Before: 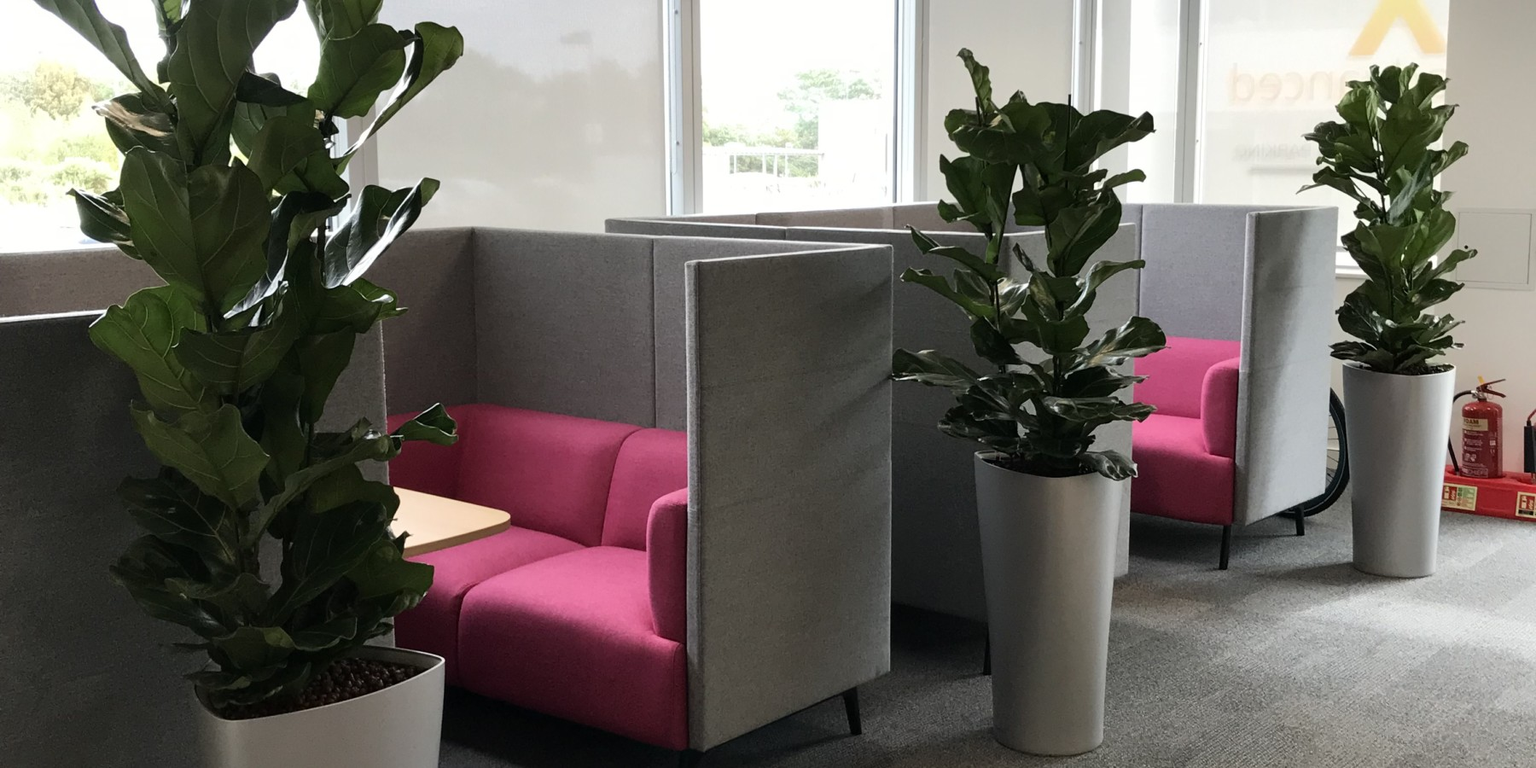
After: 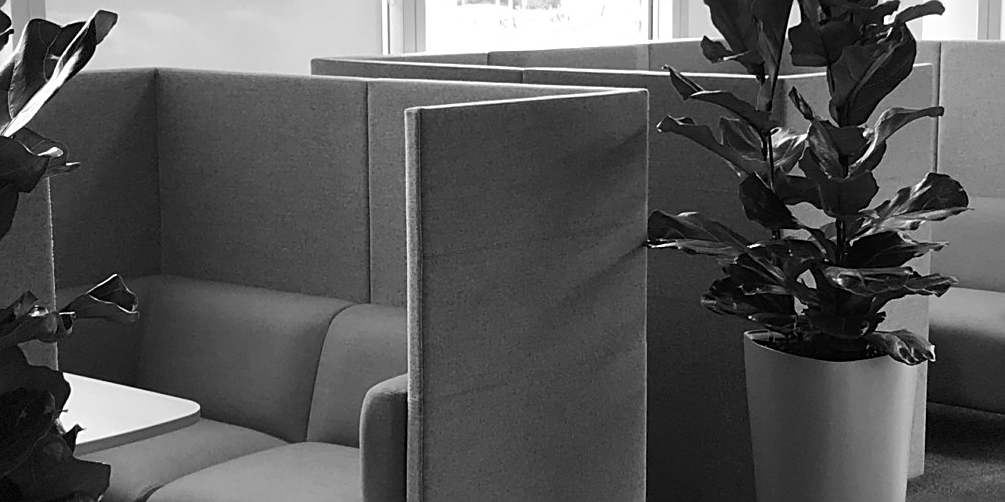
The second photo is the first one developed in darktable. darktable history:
vignetting: fall-off start 85%, fall-off radius 80%, brightness -0.182, saturation -0.3, width/height ratio 1.219, dithering 8-bit output, unbound false
crop and rotate: left 22.13%, top 22.054%, right 22.026%, bottom 22.102%
sharpen: on, module defaults
white balance: red 1.004, blue 1.024
monochrome: on, module defaults
